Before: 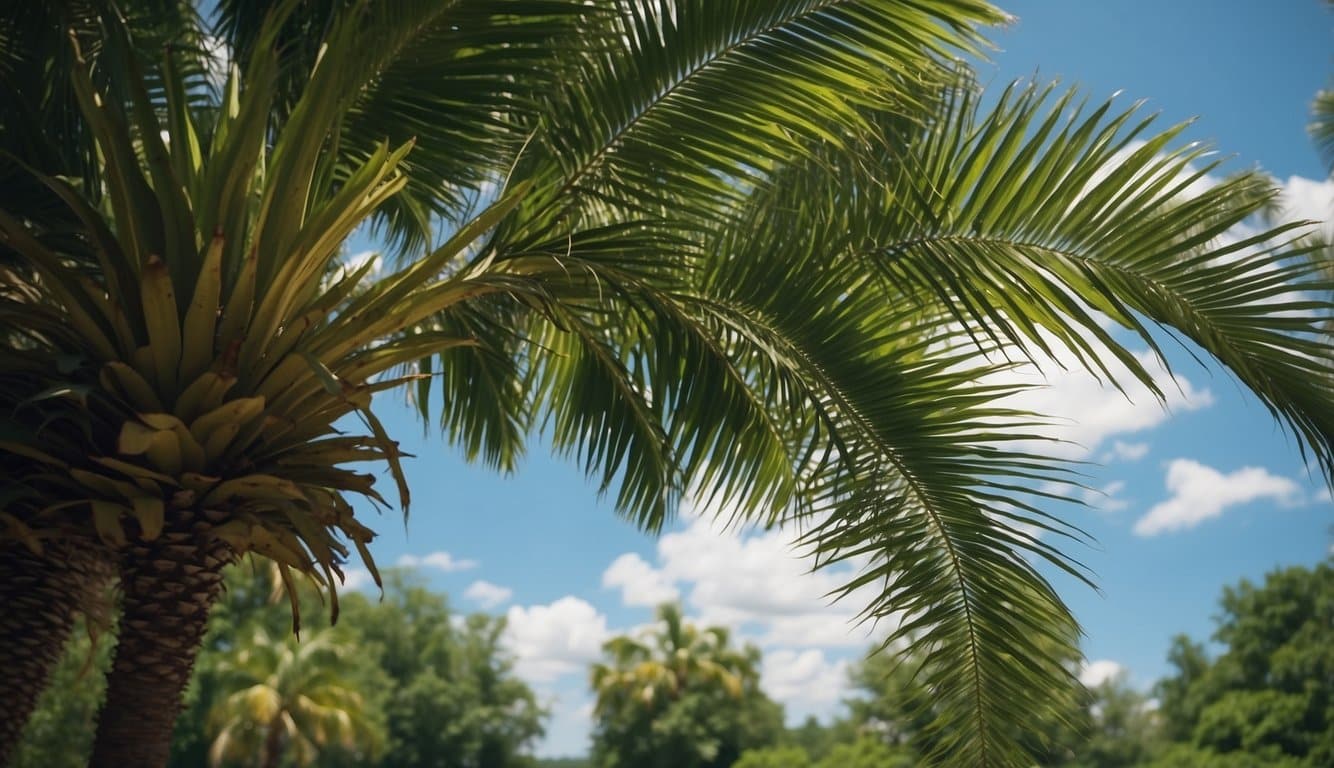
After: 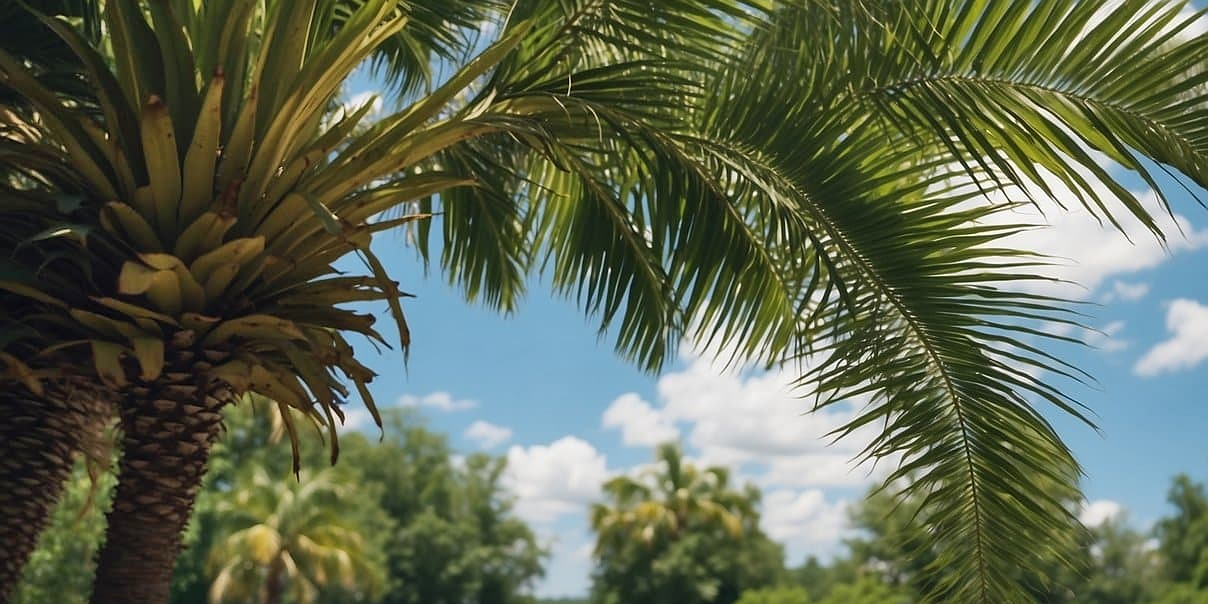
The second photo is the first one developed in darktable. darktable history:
crop: top 20.916%, right 9.437%, bottom 0.316%
sharpen: radius 0.969, amount 0.604
shadows and highlights: low approximation 0.01, soften with gaussian
